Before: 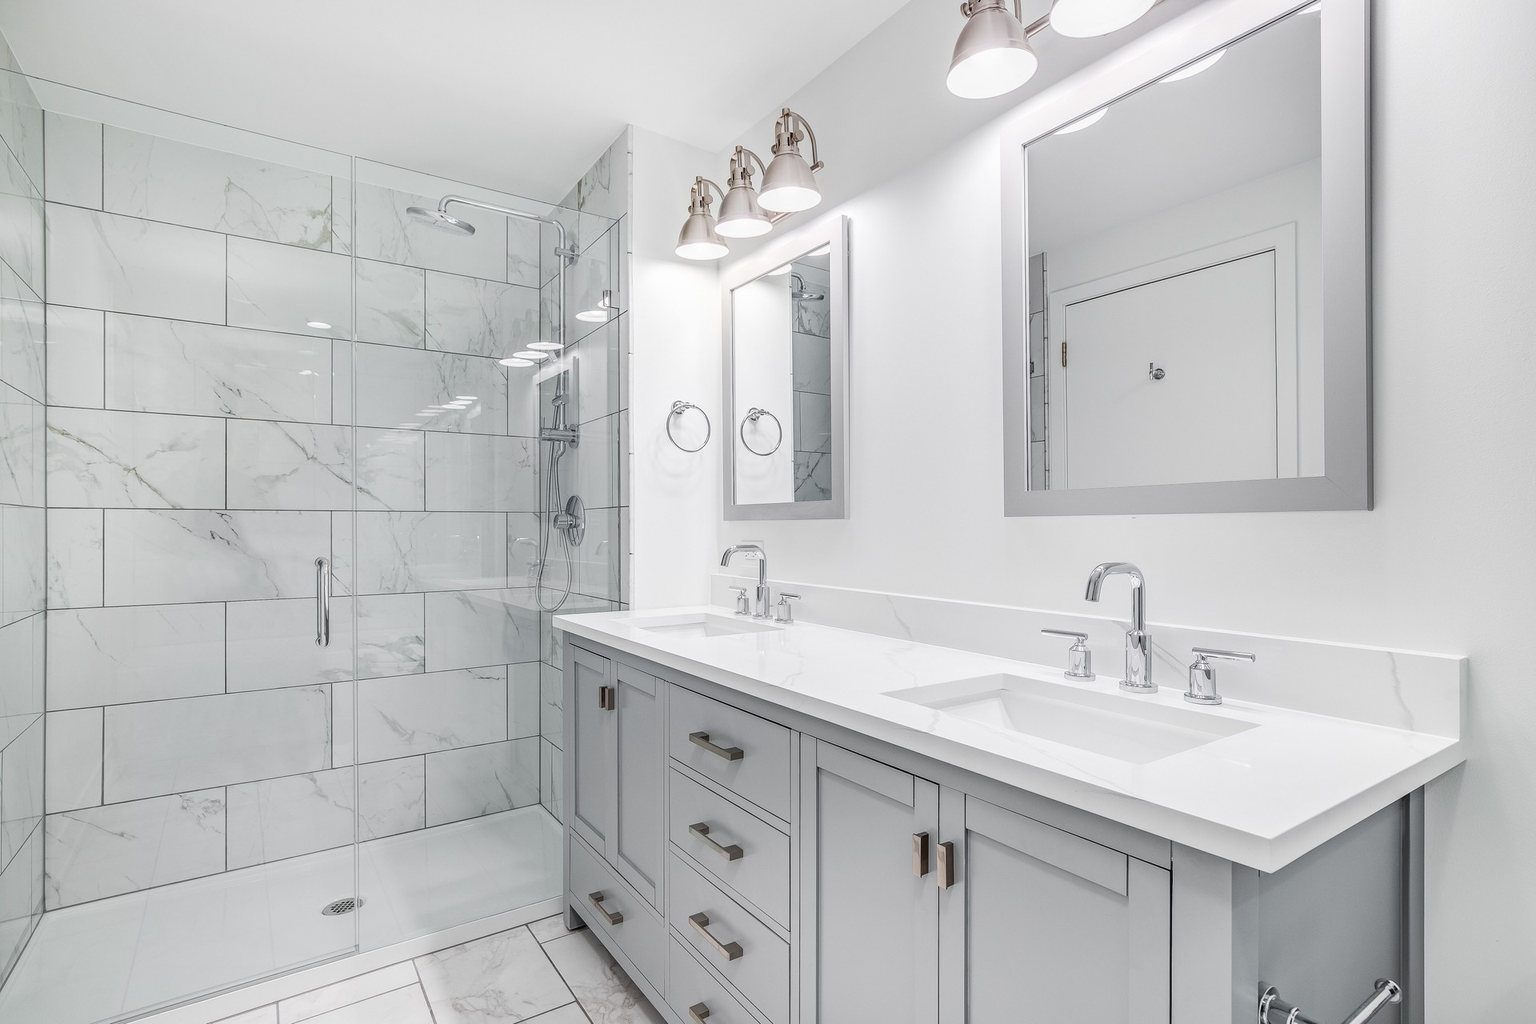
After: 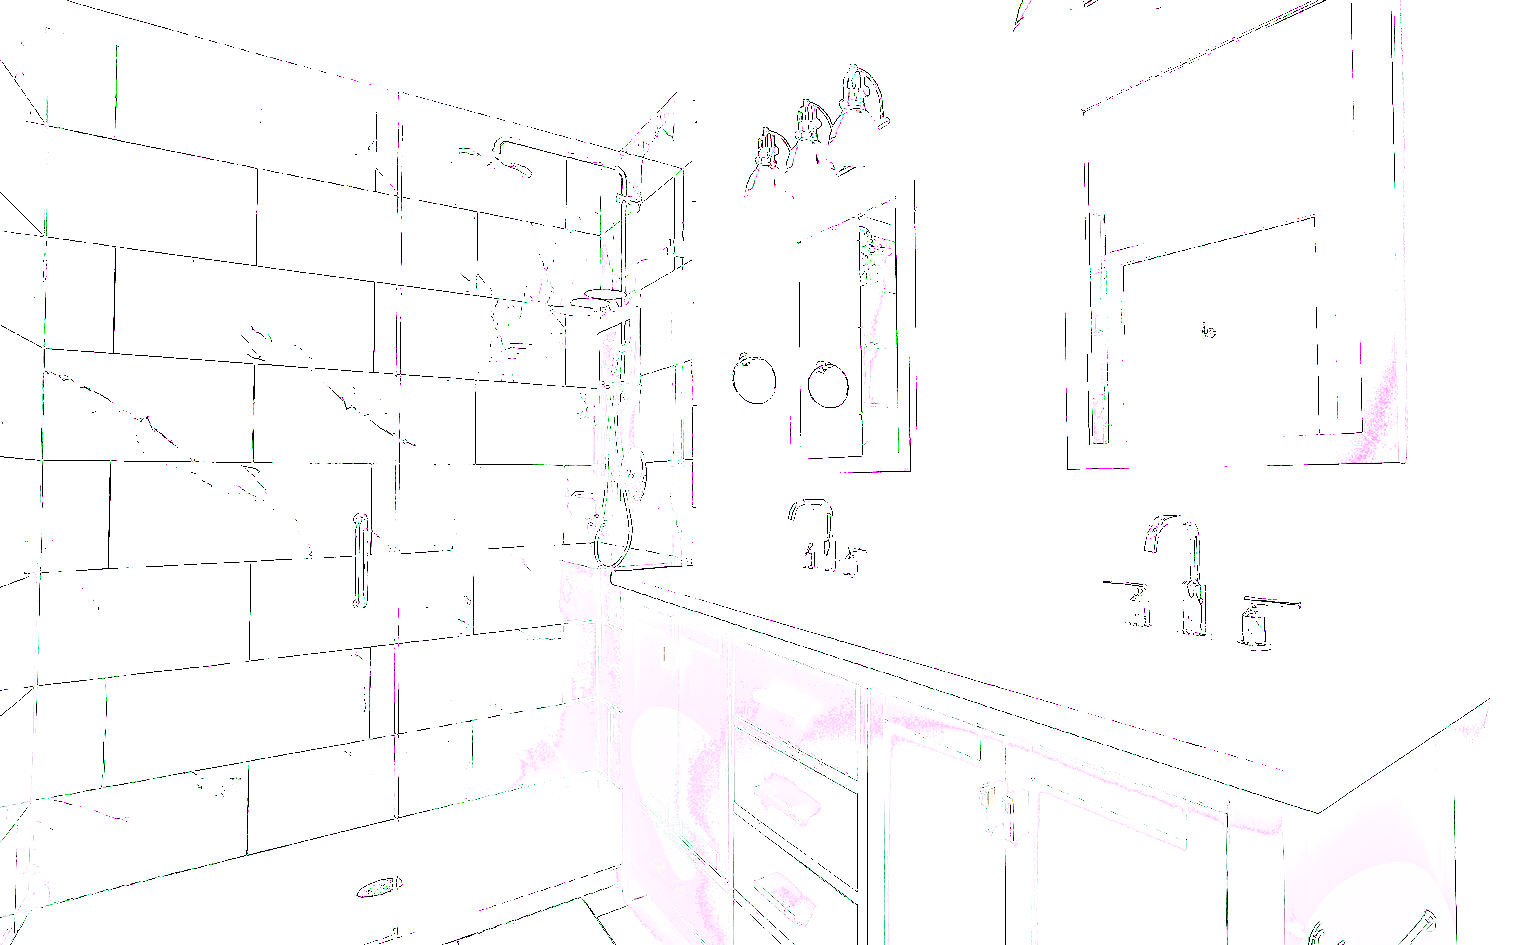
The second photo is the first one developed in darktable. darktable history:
rotate and perspective: rotation -0.013°, lens shift (vertical) -0.027, lens shift (horizontal) 0.178, crop left 0.016, crop right 0.989, crop top 0.082, crop bottom 0.918
exposure: black level correction 0, exposure 1.388 EV, compensate exposure bias true, compensate highlight preservation false
shadows and highlights: shadows -90, highlights 90, soften with gaussian
white balance: red 1.188, blue 1.11
